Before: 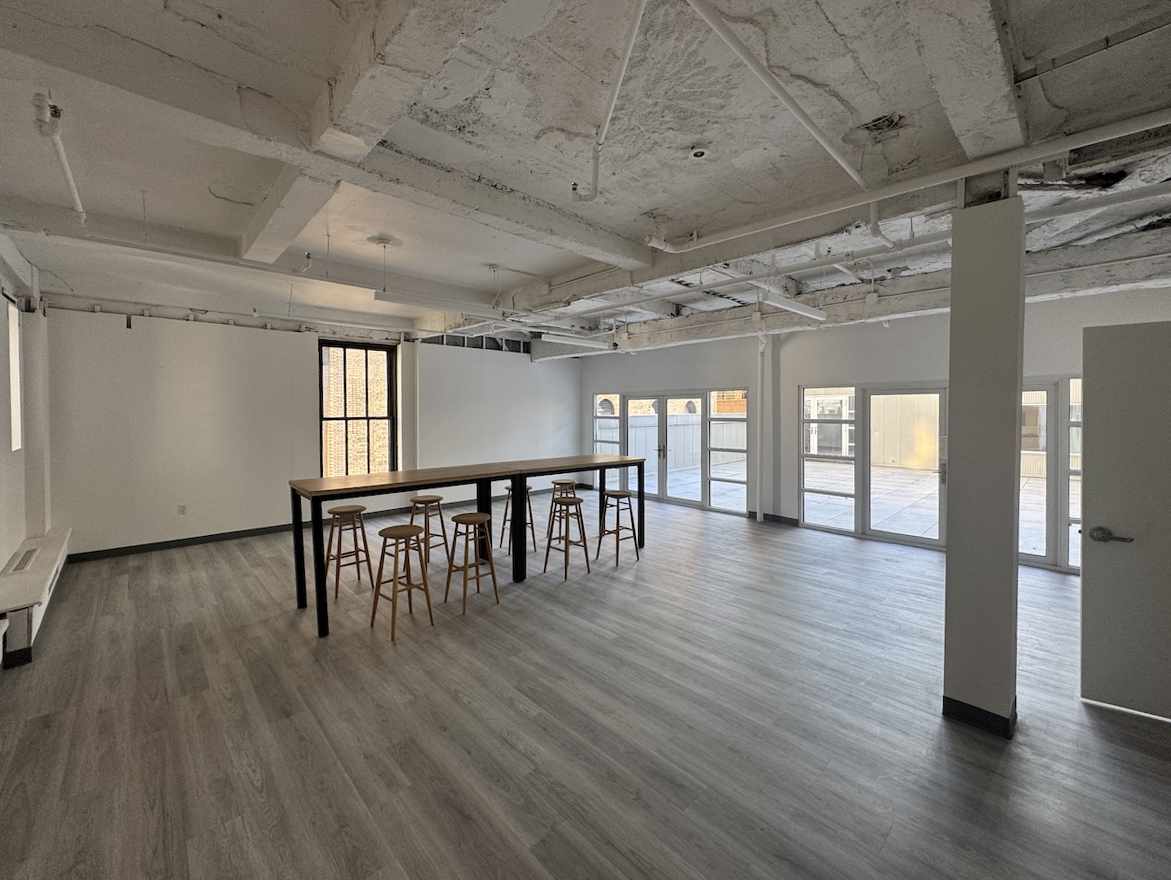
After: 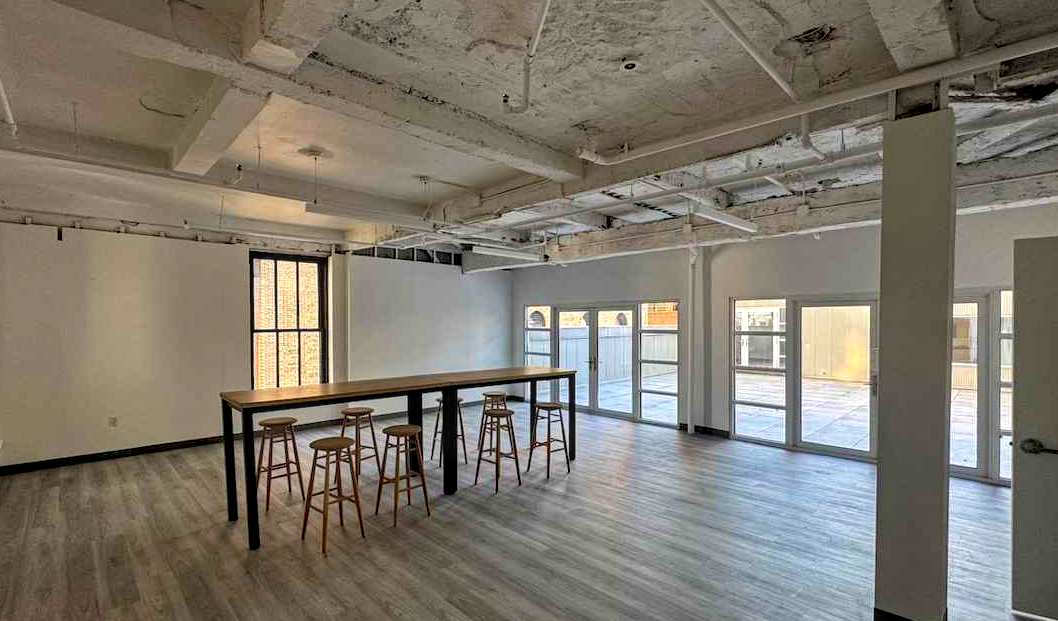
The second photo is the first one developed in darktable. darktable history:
crop: left 5.926%, top 10.09%, right 3.685%, bottom 19.338%
velvia: on, module defaults
haze removal: strength 0.281, distance 0.256, compatibility mode true, adaptive false
local contrast: on, module defaults
